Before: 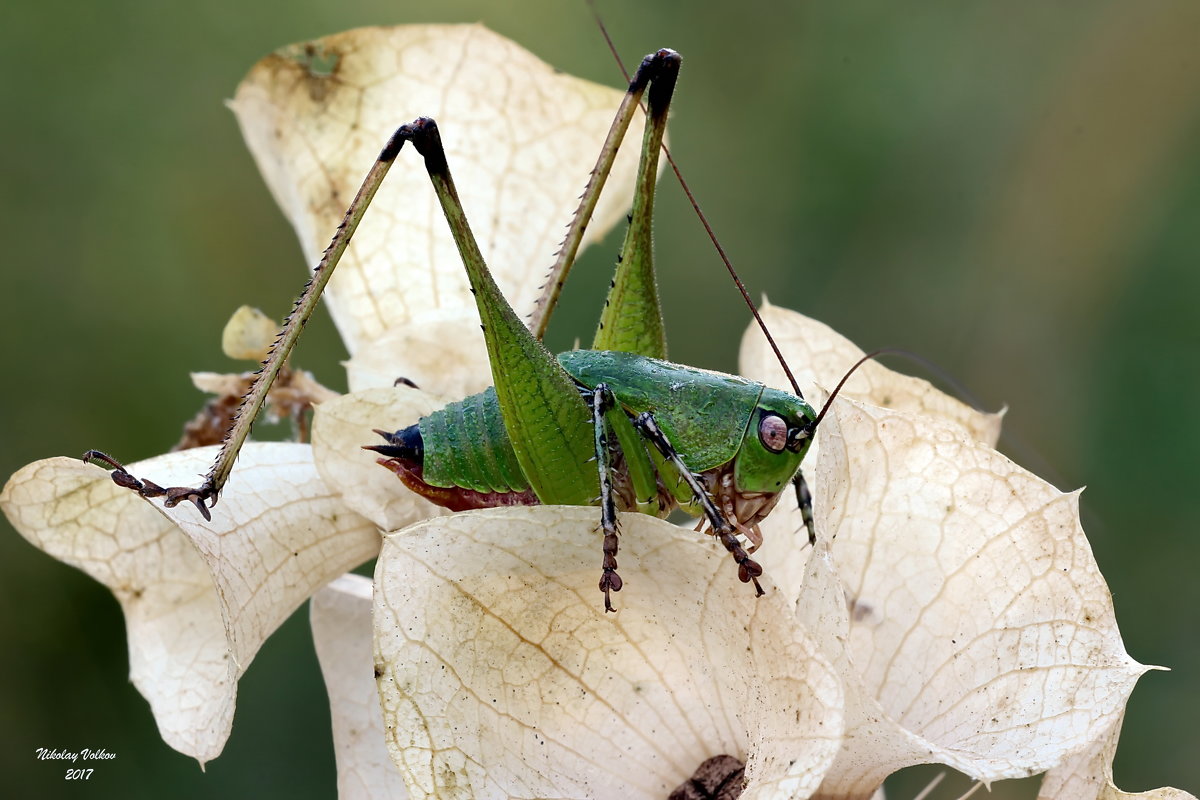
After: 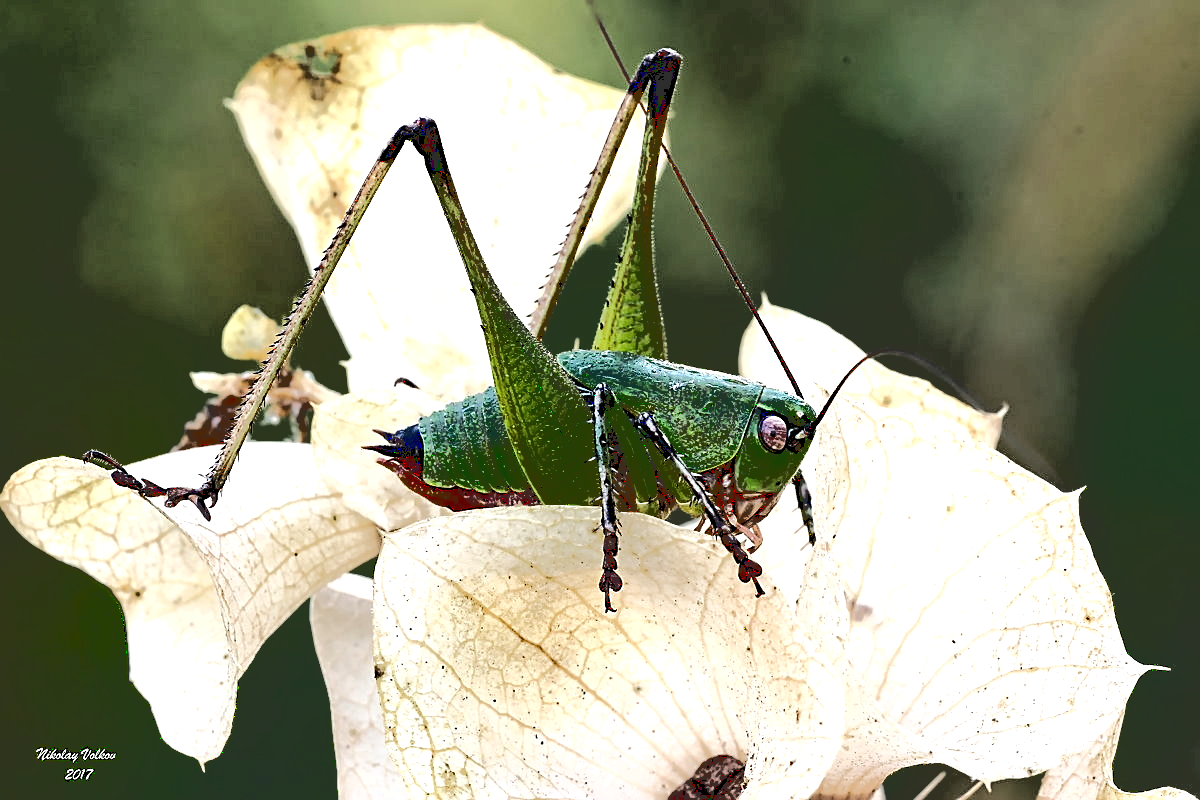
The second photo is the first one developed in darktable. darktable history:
sharpen: on, module defaults
base curve: curves: ch0 [(0.065, 0.026) (0.236, 0.358) (0.53, 0.546) (0.777, 0.841) (0.924, 0.992)], preserve colors average RGB
tone equalizer: -8 EV -0.75 EV, -7 EV -0.7 EV, -6 EV -0.6 EV, -5 EV -0.4 EV, -3 EV 0.4 EV, -2 EV 0.6 EV, -1 EV 0.7 EV, +0 EV 0.75 EV, edges refinement/feathering 500, mask exposure compensation -1.57 EV, preserve details no
